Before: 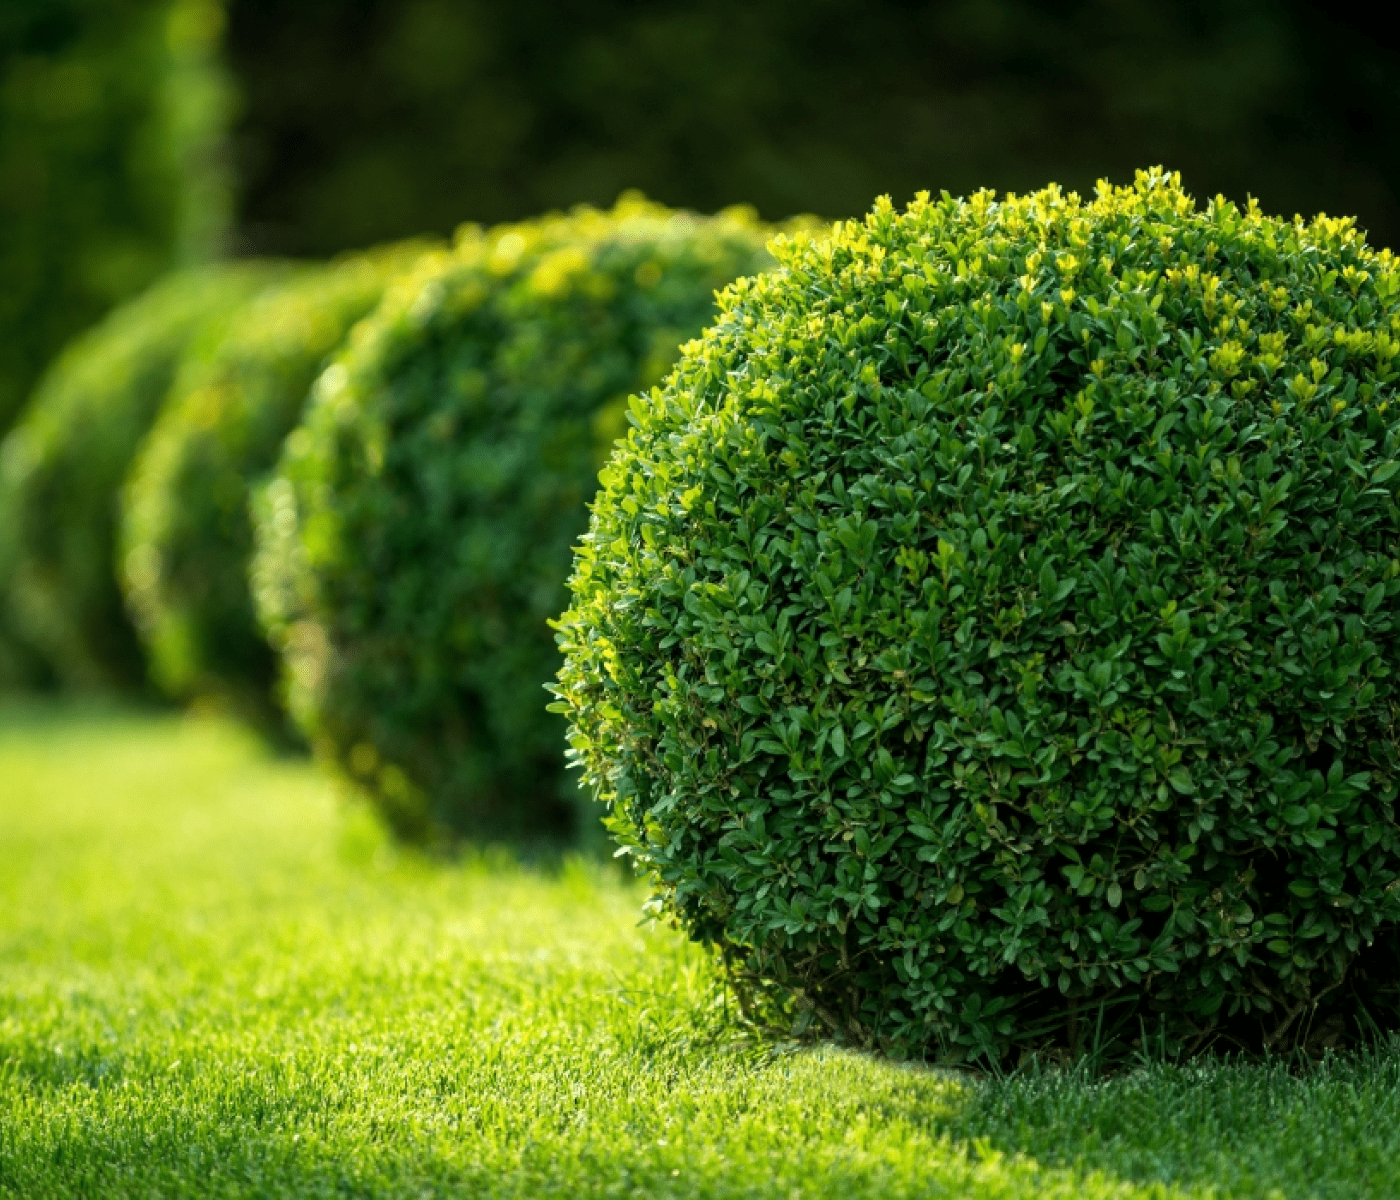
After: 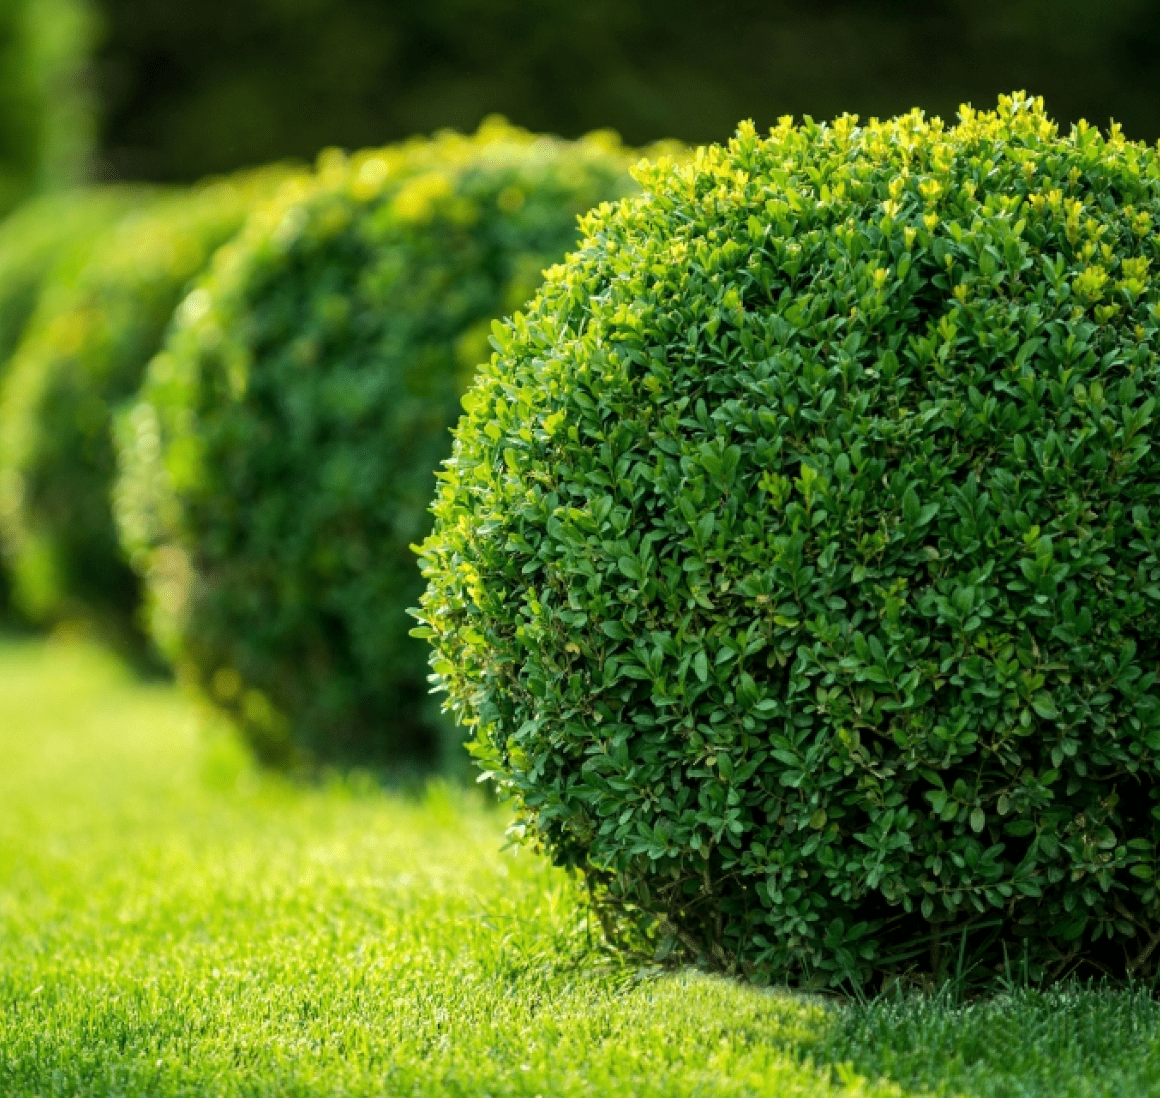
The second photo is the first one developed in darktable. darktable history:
crop: left 9.807%, top 6.259%, right 7.334%, bottom 2.177%
base curve: curves: ch0 [(0, 0) (0.262, 0.32) (0.722, 0.705) (1, 1)]
